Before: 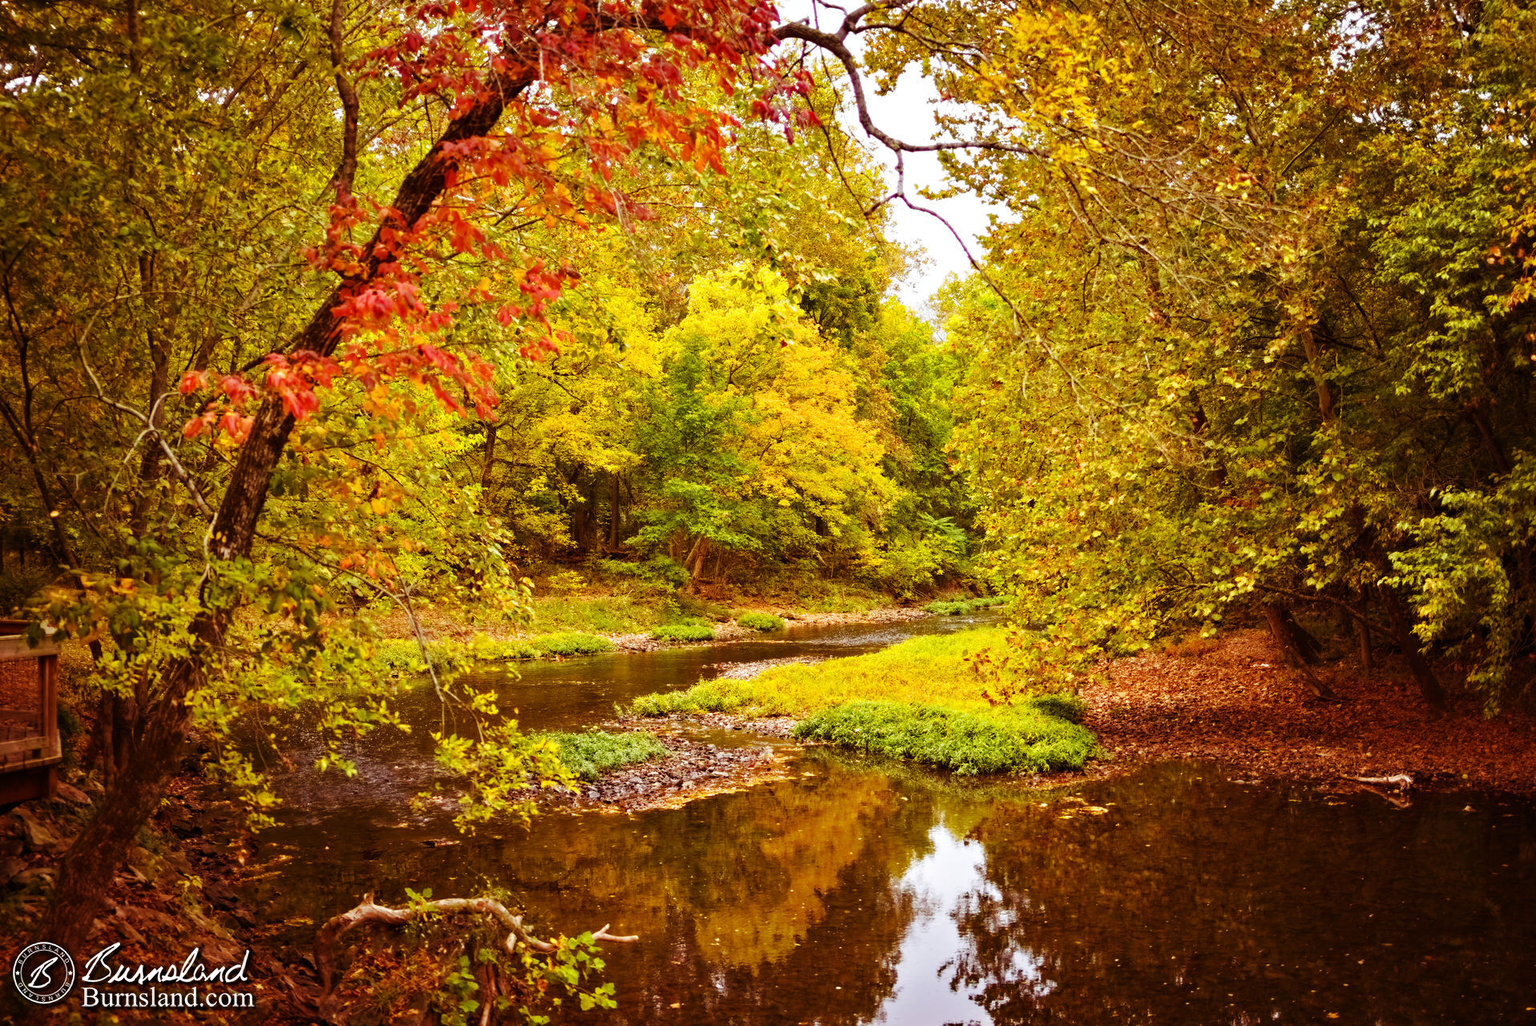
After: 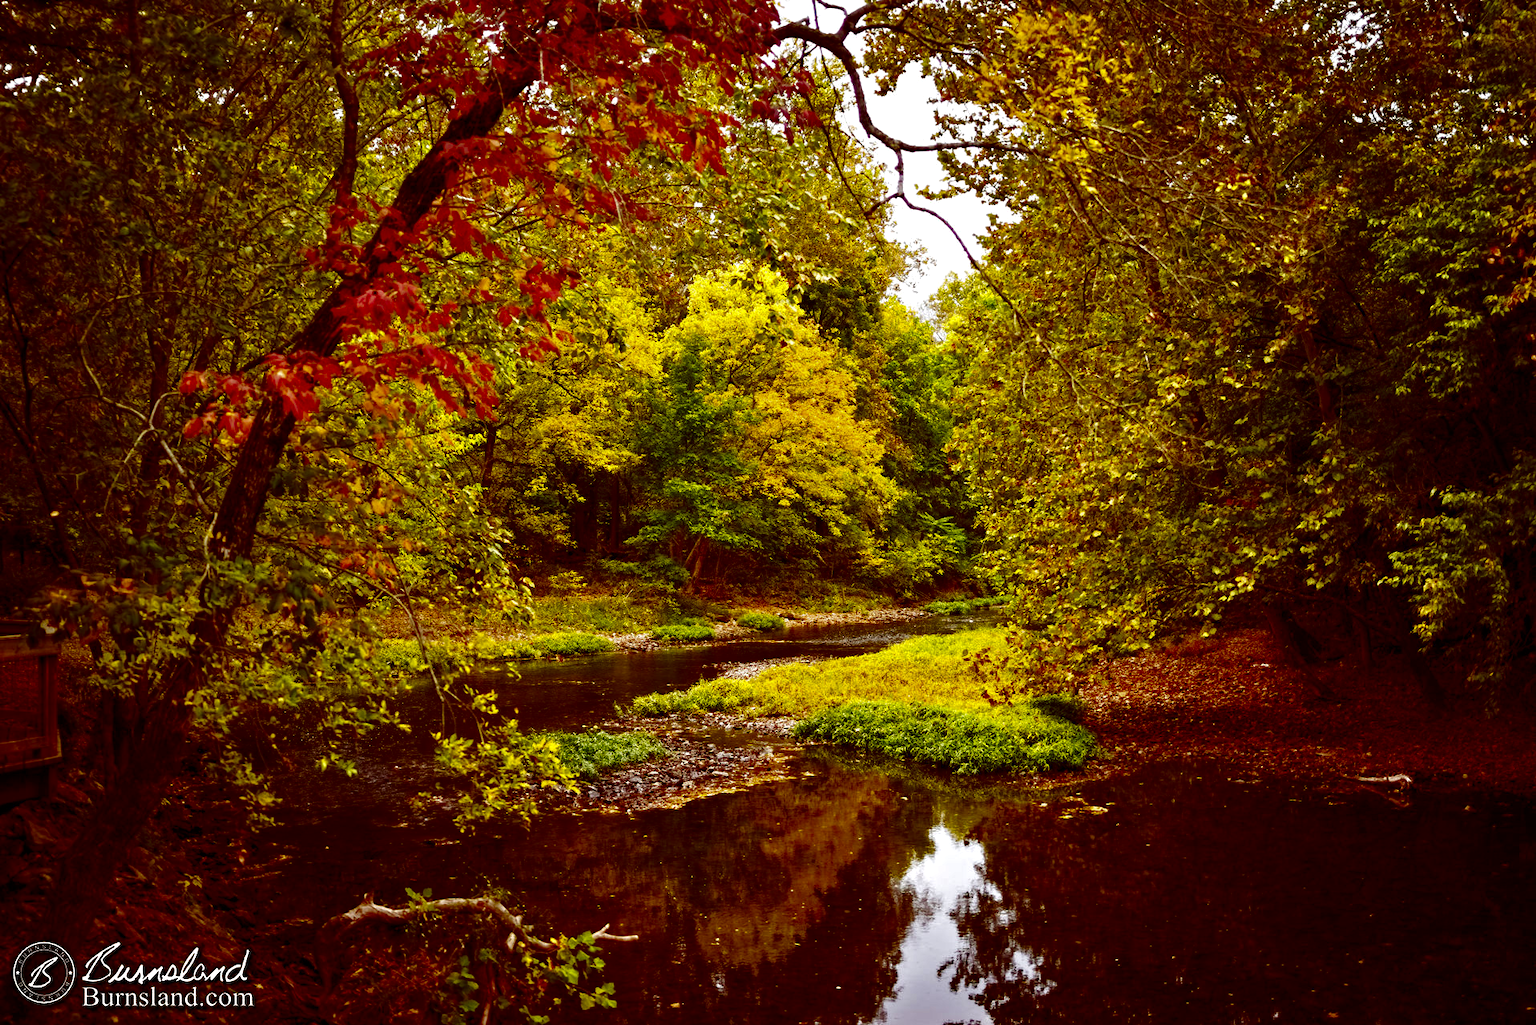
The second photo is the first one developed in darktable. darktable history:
levels: levels [0, 0.474, 0.947]
contrast brightness saturation: brightness -0.529
